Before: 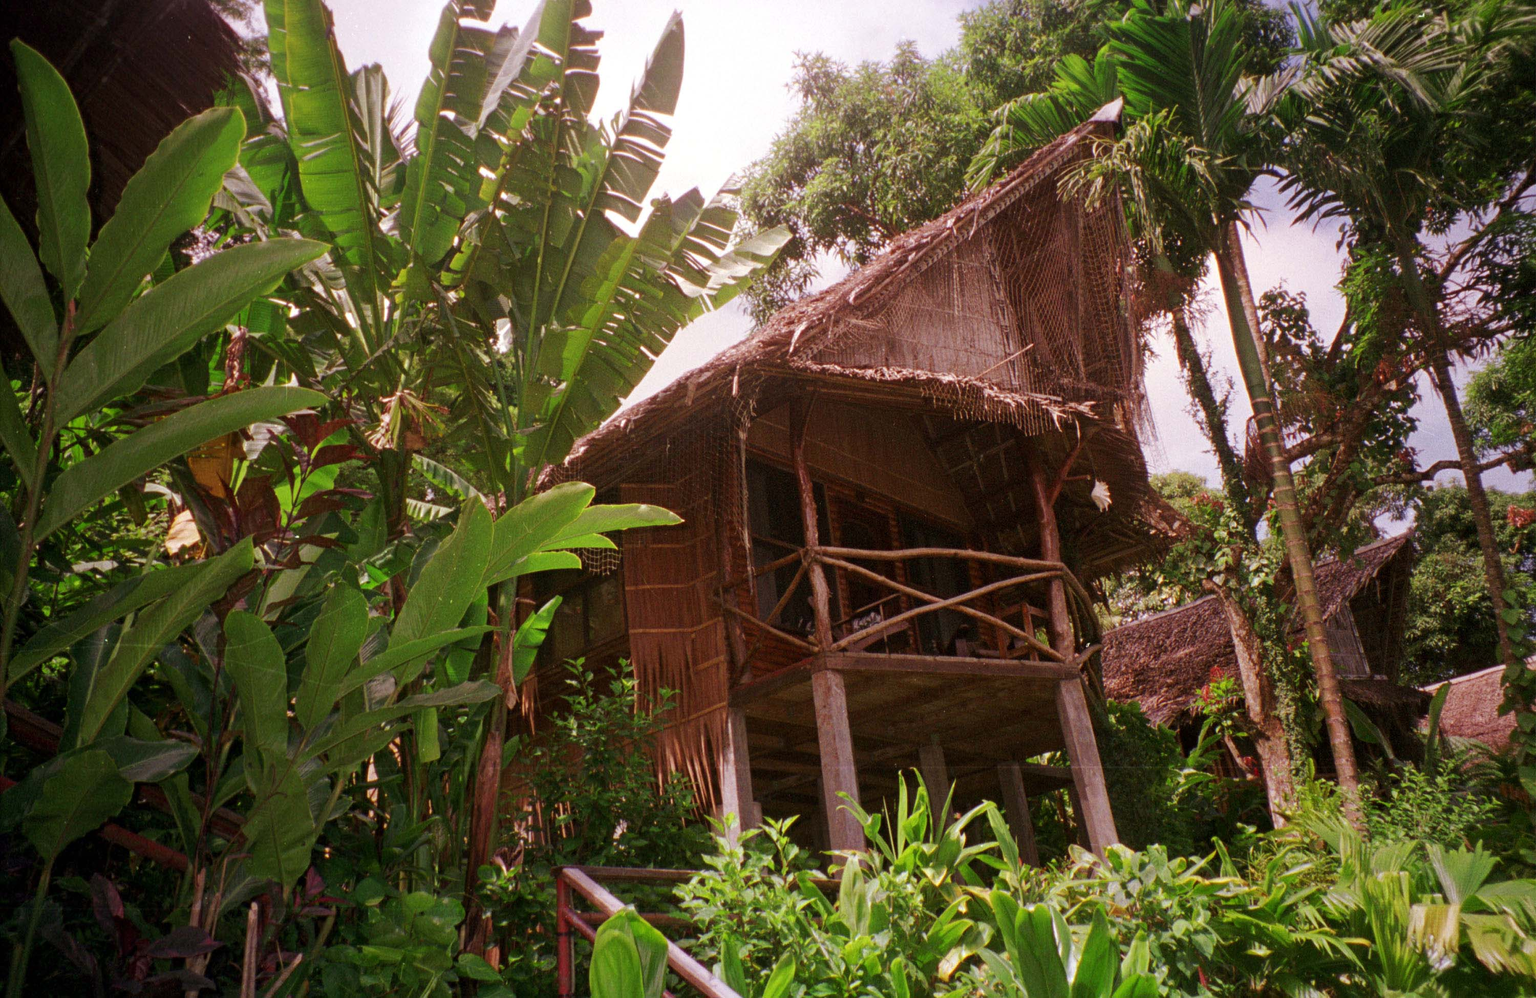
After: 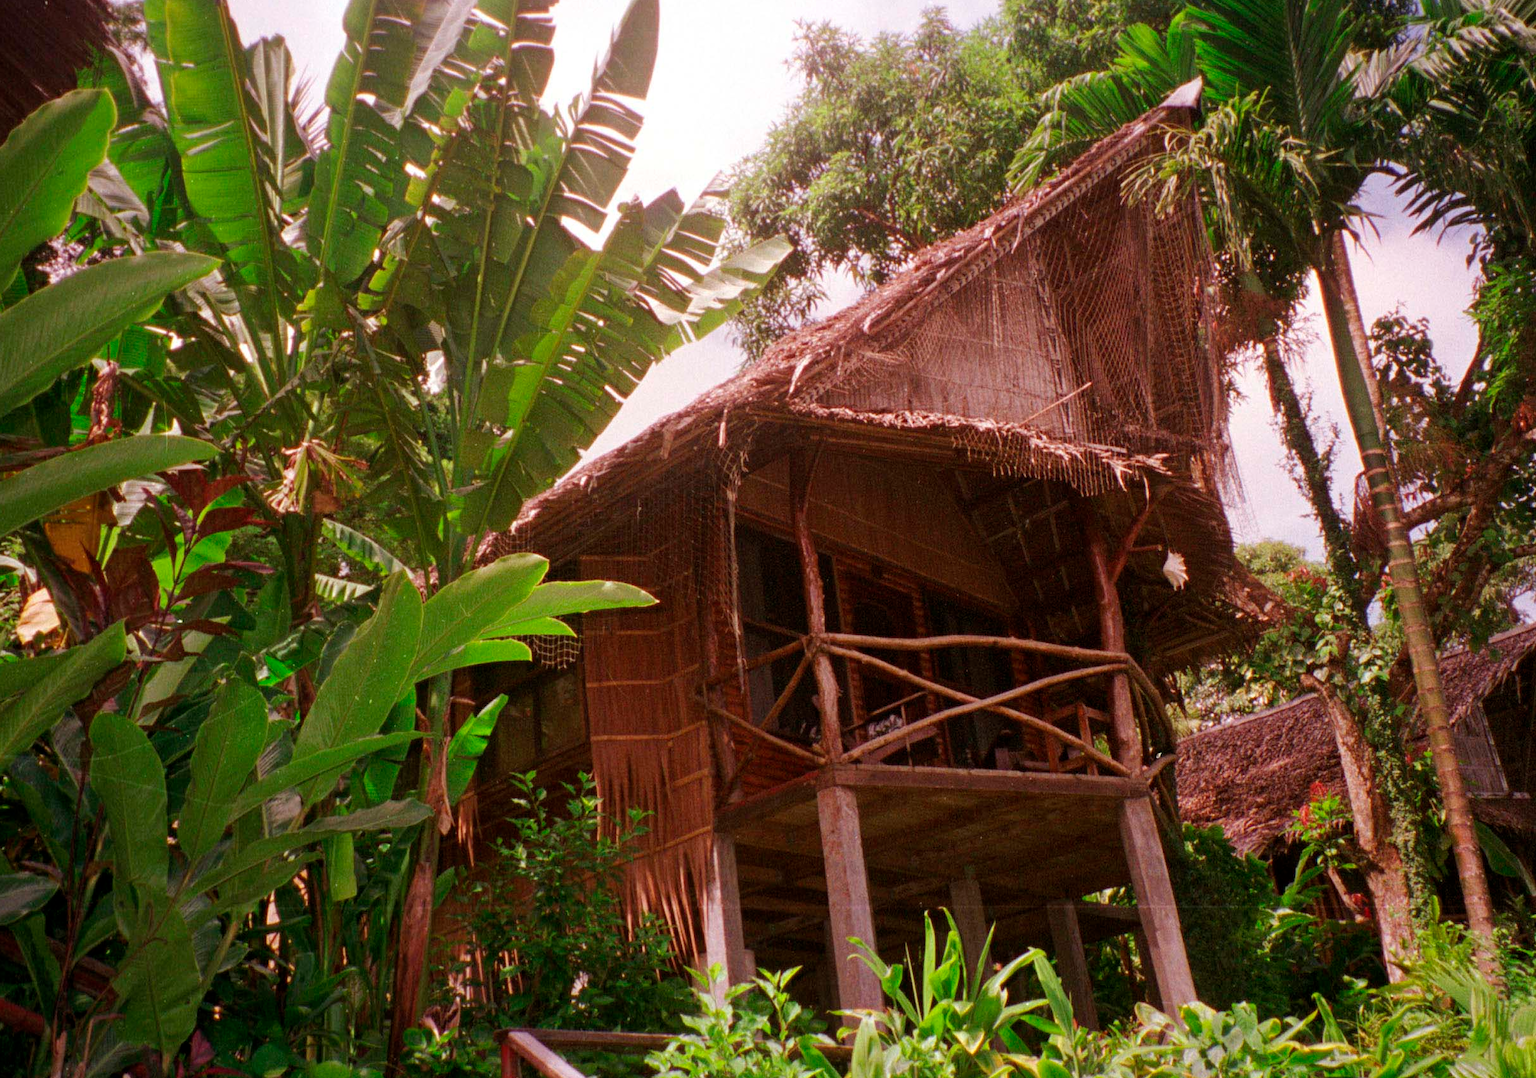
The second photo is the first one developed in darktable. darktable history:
crop: left 9.918%, top 3.571%, right 9.309%, bottom 9.195%
